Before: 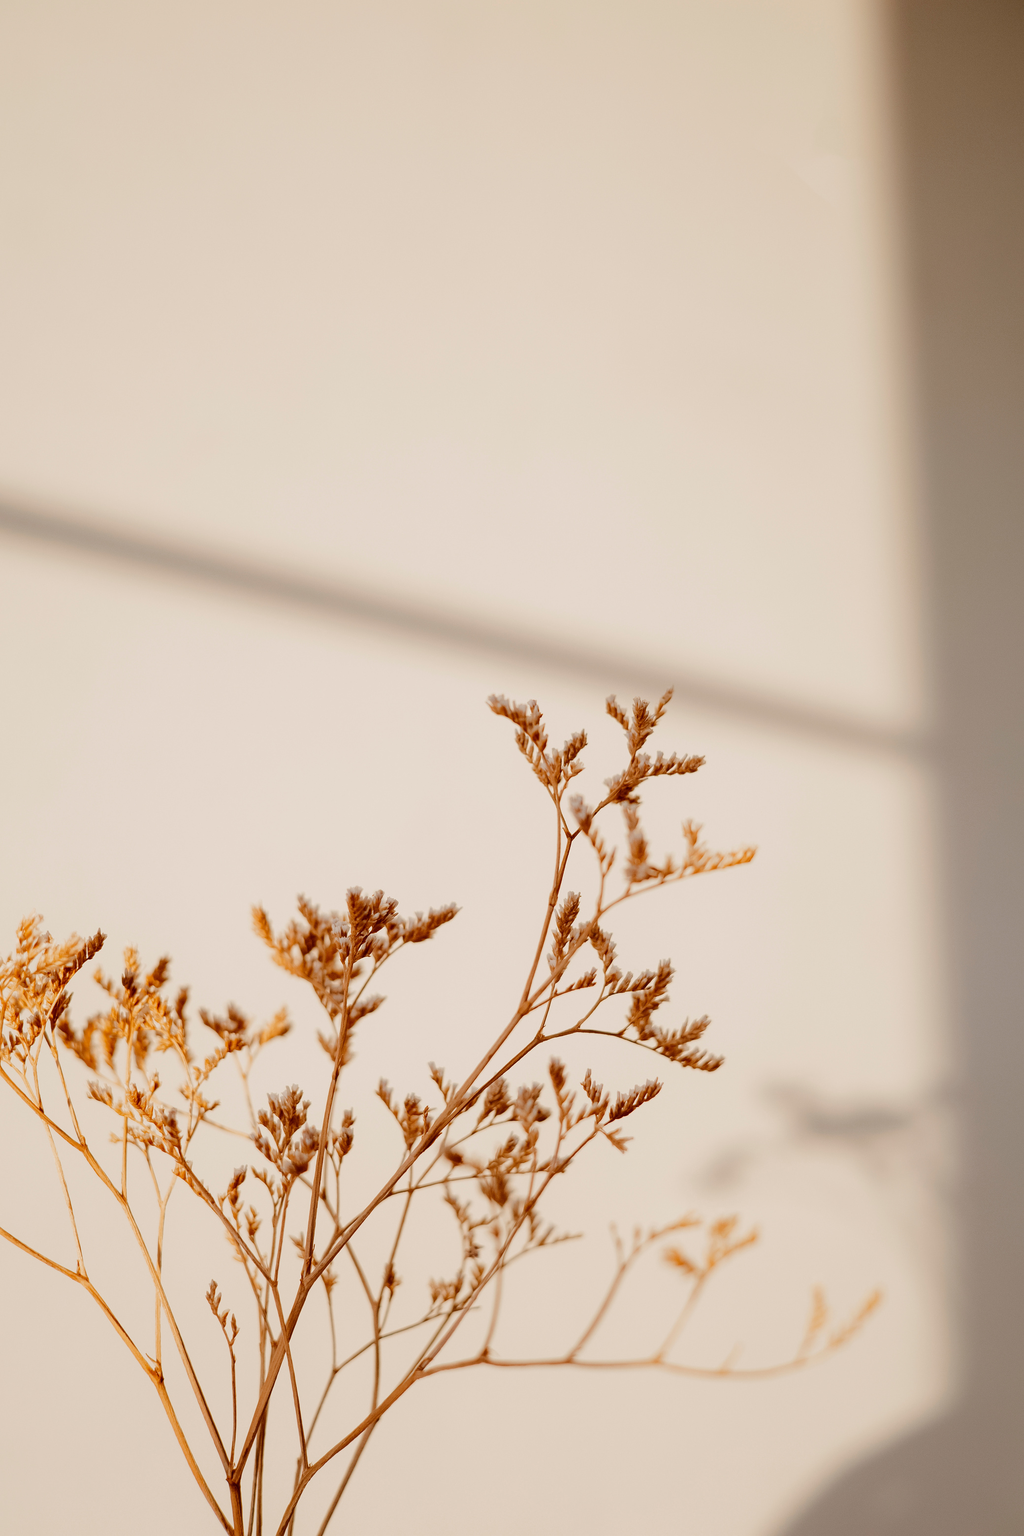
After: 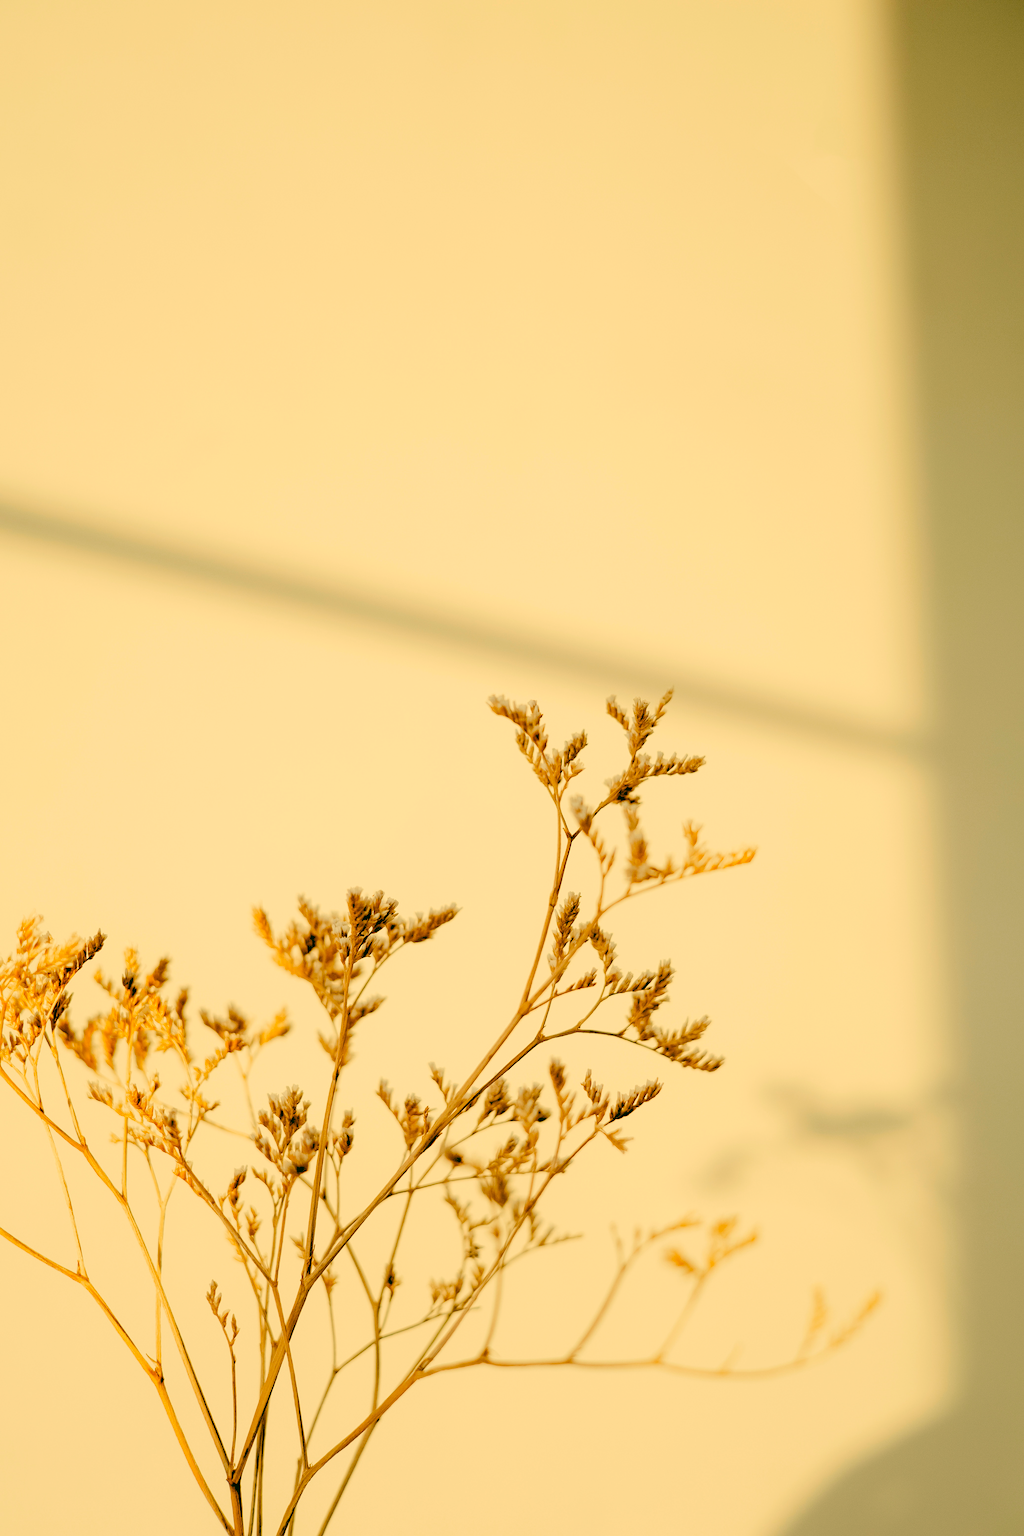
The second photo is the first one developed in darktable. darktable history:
color correction: highlights a* 5.62, highlights b* 33.57, shadows a* -25.86, shadows b* 4.02
rgb levels: levels [[0.027, 0.429, 0.996], [0, 0.5, 1], [0, 0.5, 1]]
